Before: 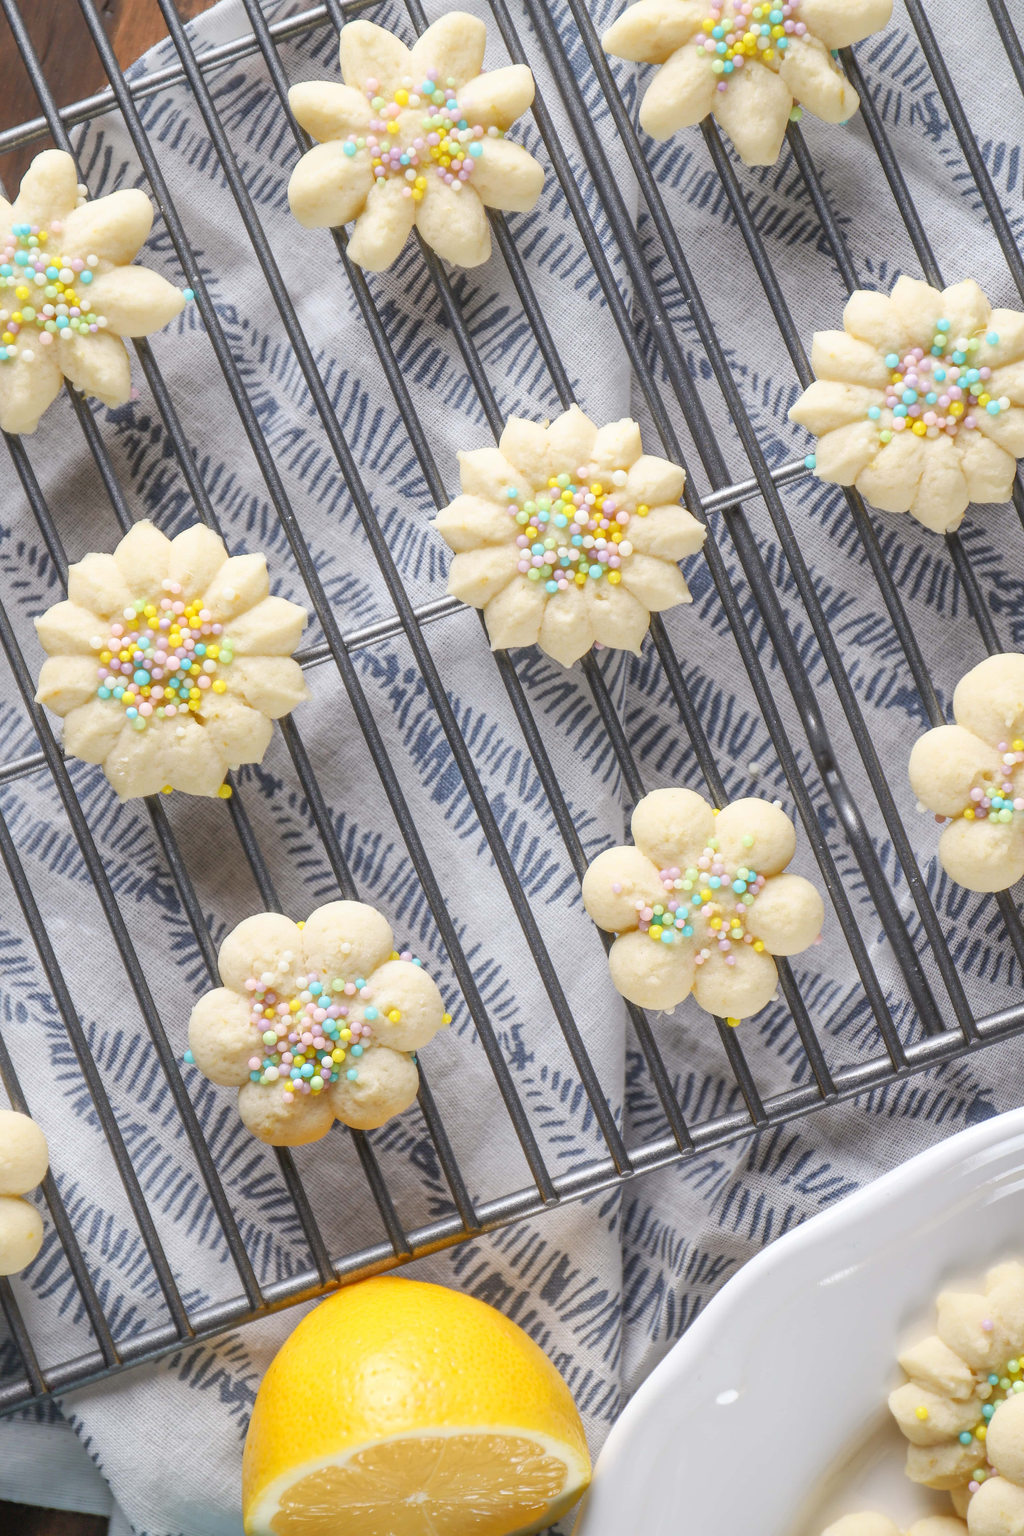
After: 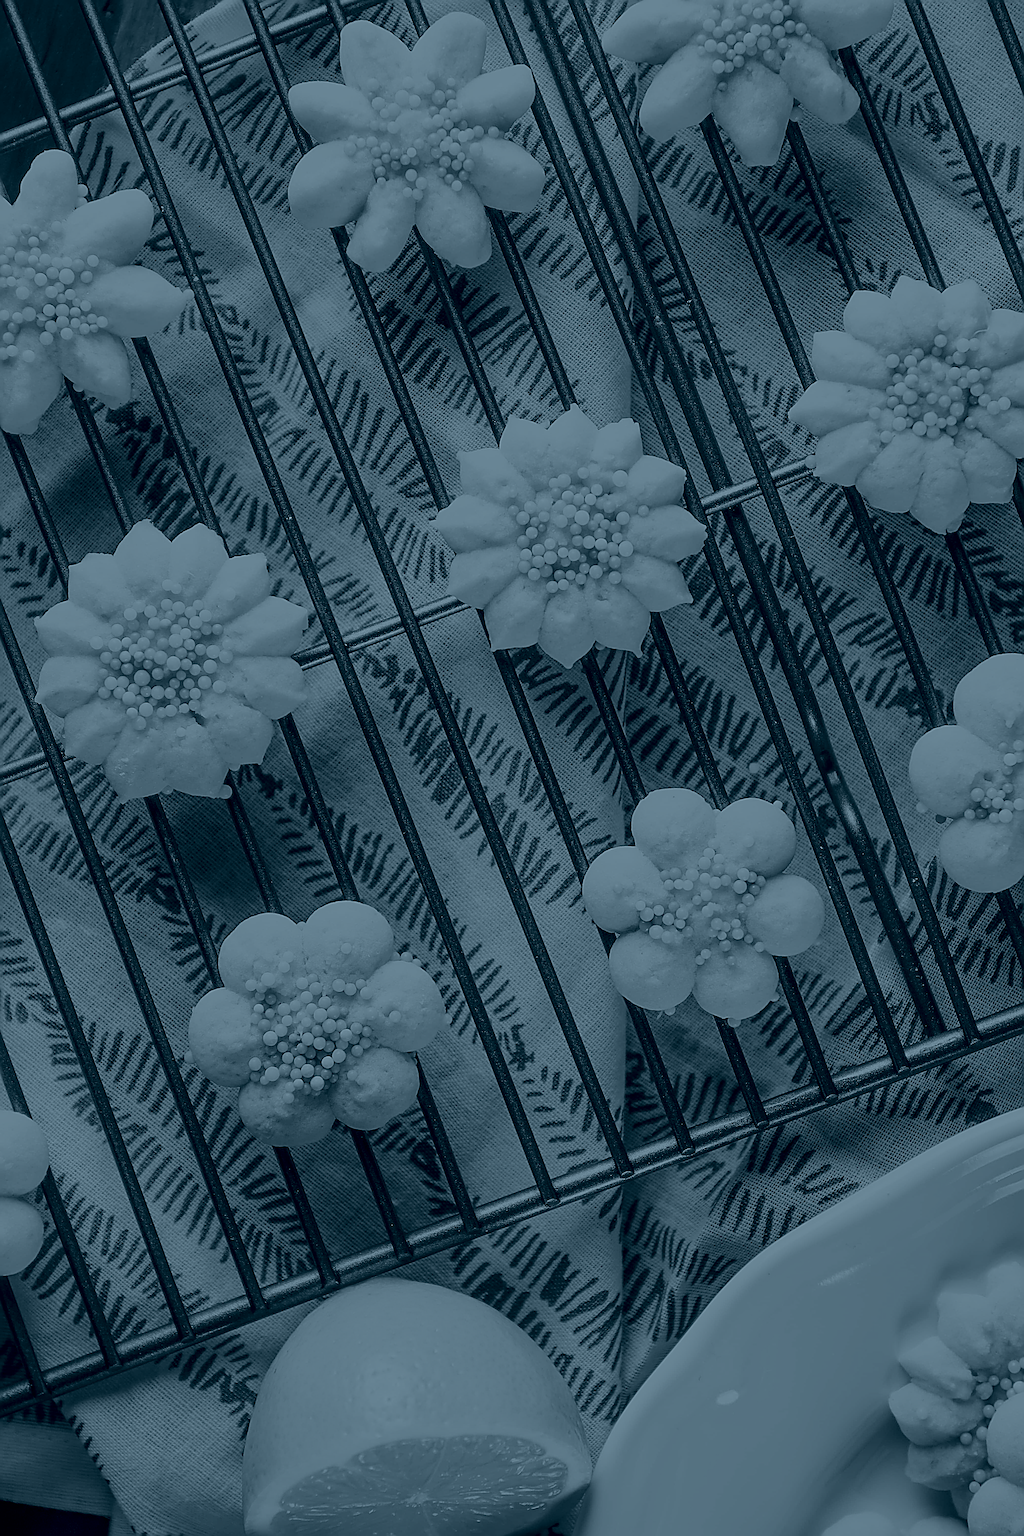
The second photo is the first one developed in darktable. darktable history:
colorize: hue 194.4°, saturation 29%, source mix 61.75%, lightness 3.98%, version 1
sharpen: radius 4.001, amount 2
color balance rgb: shadows lift › hue 87.51°, highlights gain › chroma 0.68%, highlights gain › hue 55.1°, global offset › chroma 0.13%, global offset › hue 253.66°, linear chroma grading › global chroma 0.5%, perceptual saturation grading › global saturation 16.38%
contrast brightness saturation: contrast 0.19, brightness -0.11, saturation 0.21
